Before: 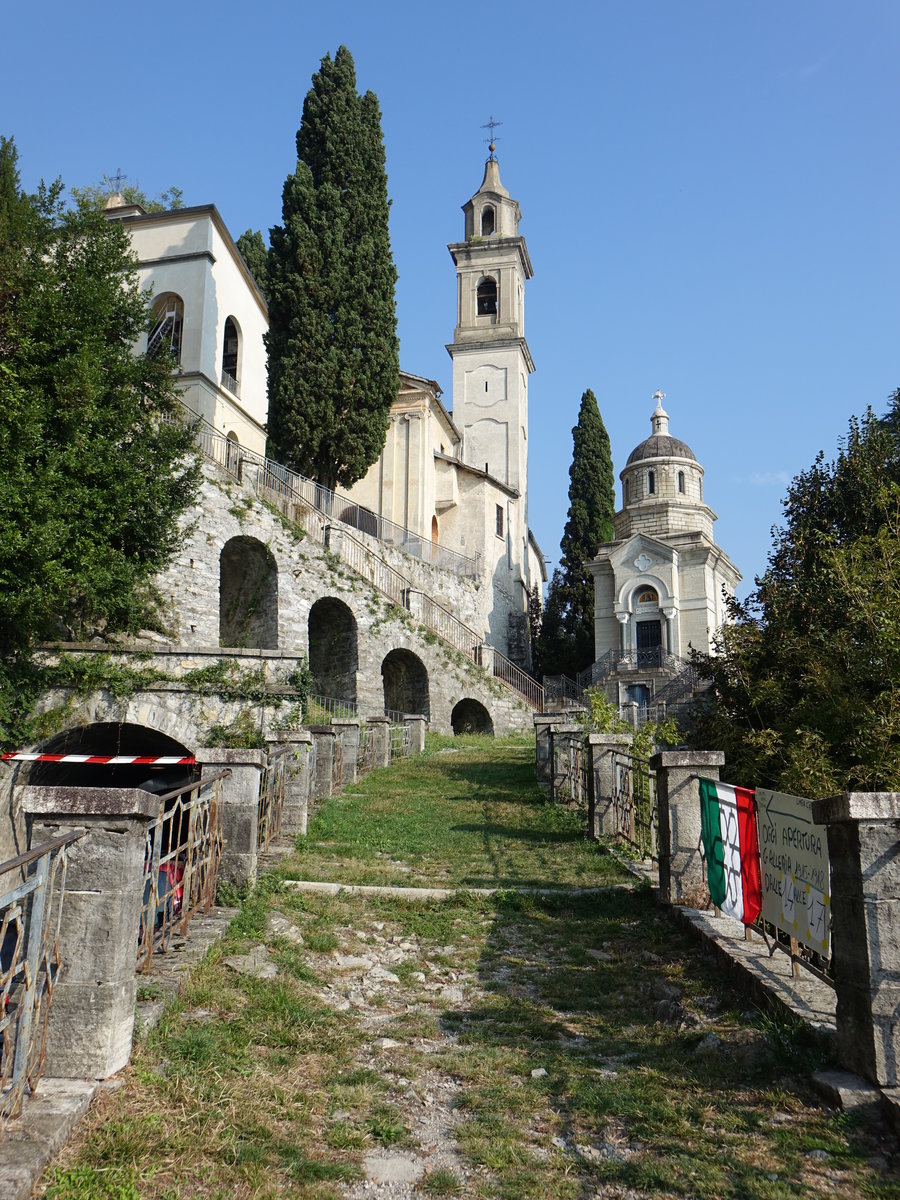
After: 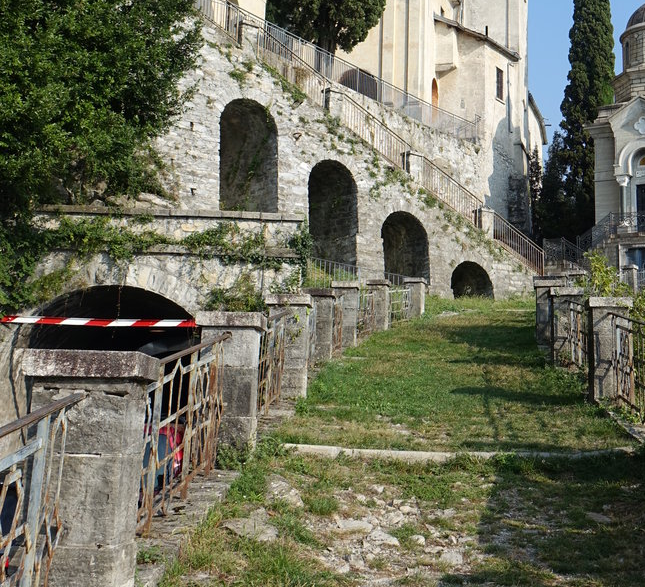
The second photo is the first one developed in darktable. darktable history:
crop: top 36.479%, right 28.296%, bottom 14.556%
